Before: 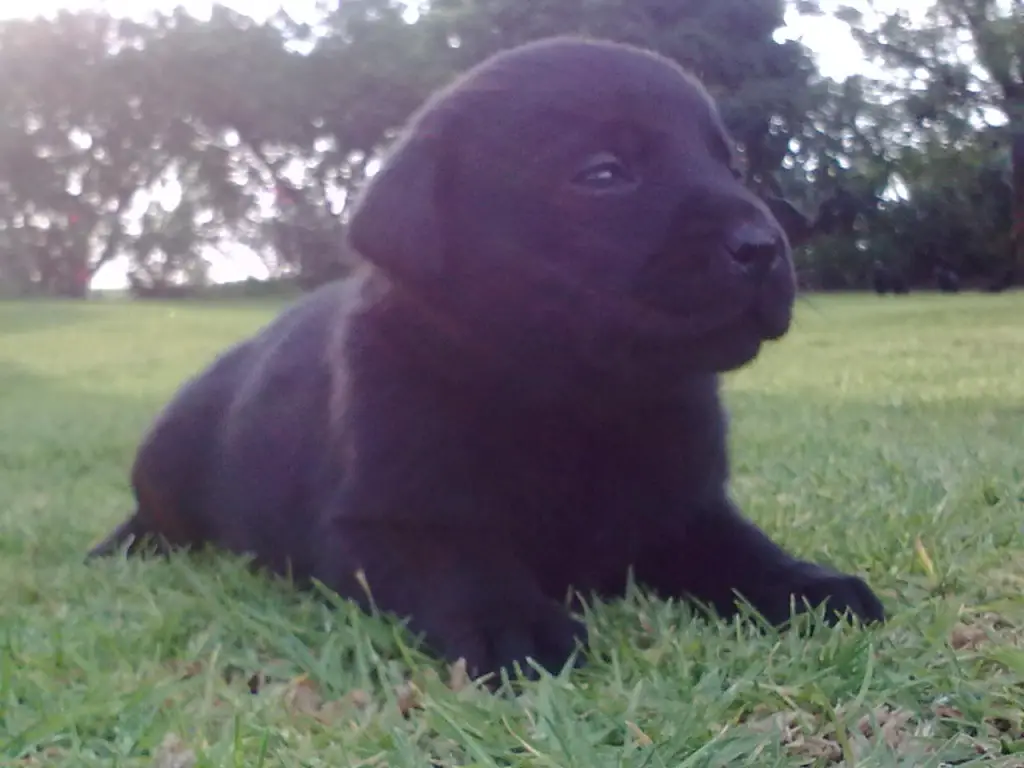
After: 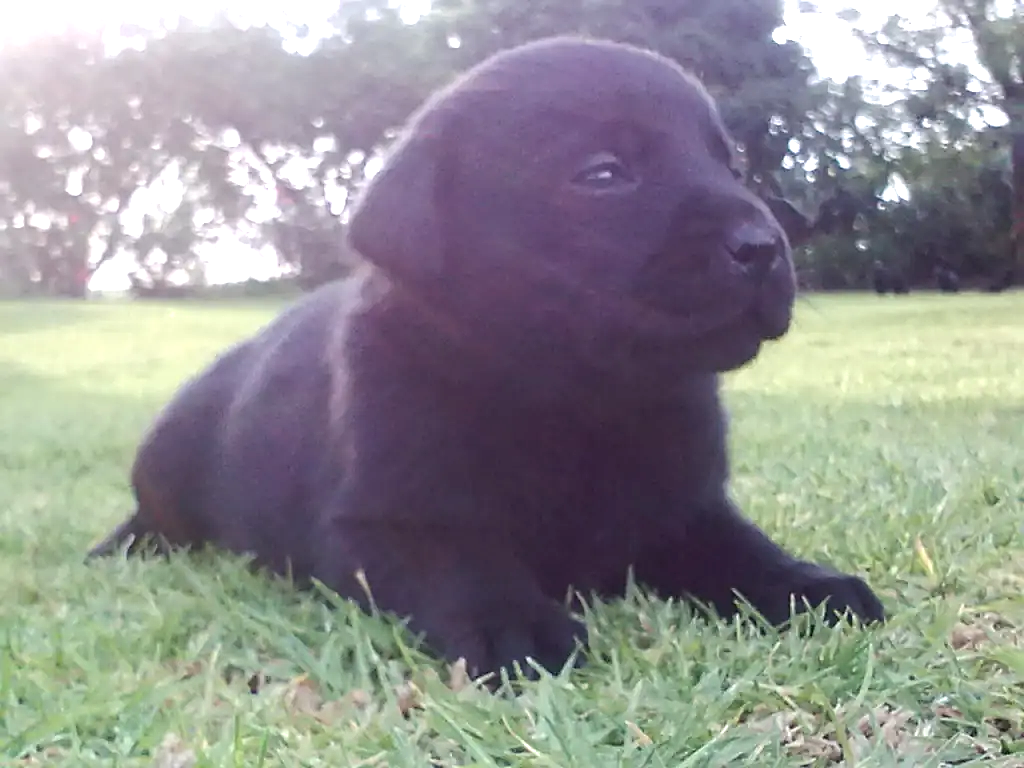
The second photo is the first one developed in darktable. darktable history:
exposure: black level correction 0, exposure 0.934 EV, compensate exposure bias true, compensate highlight preservation false
sharpen: on, module defaults
color correction: highlights b* -0.001, saturation 0.823
